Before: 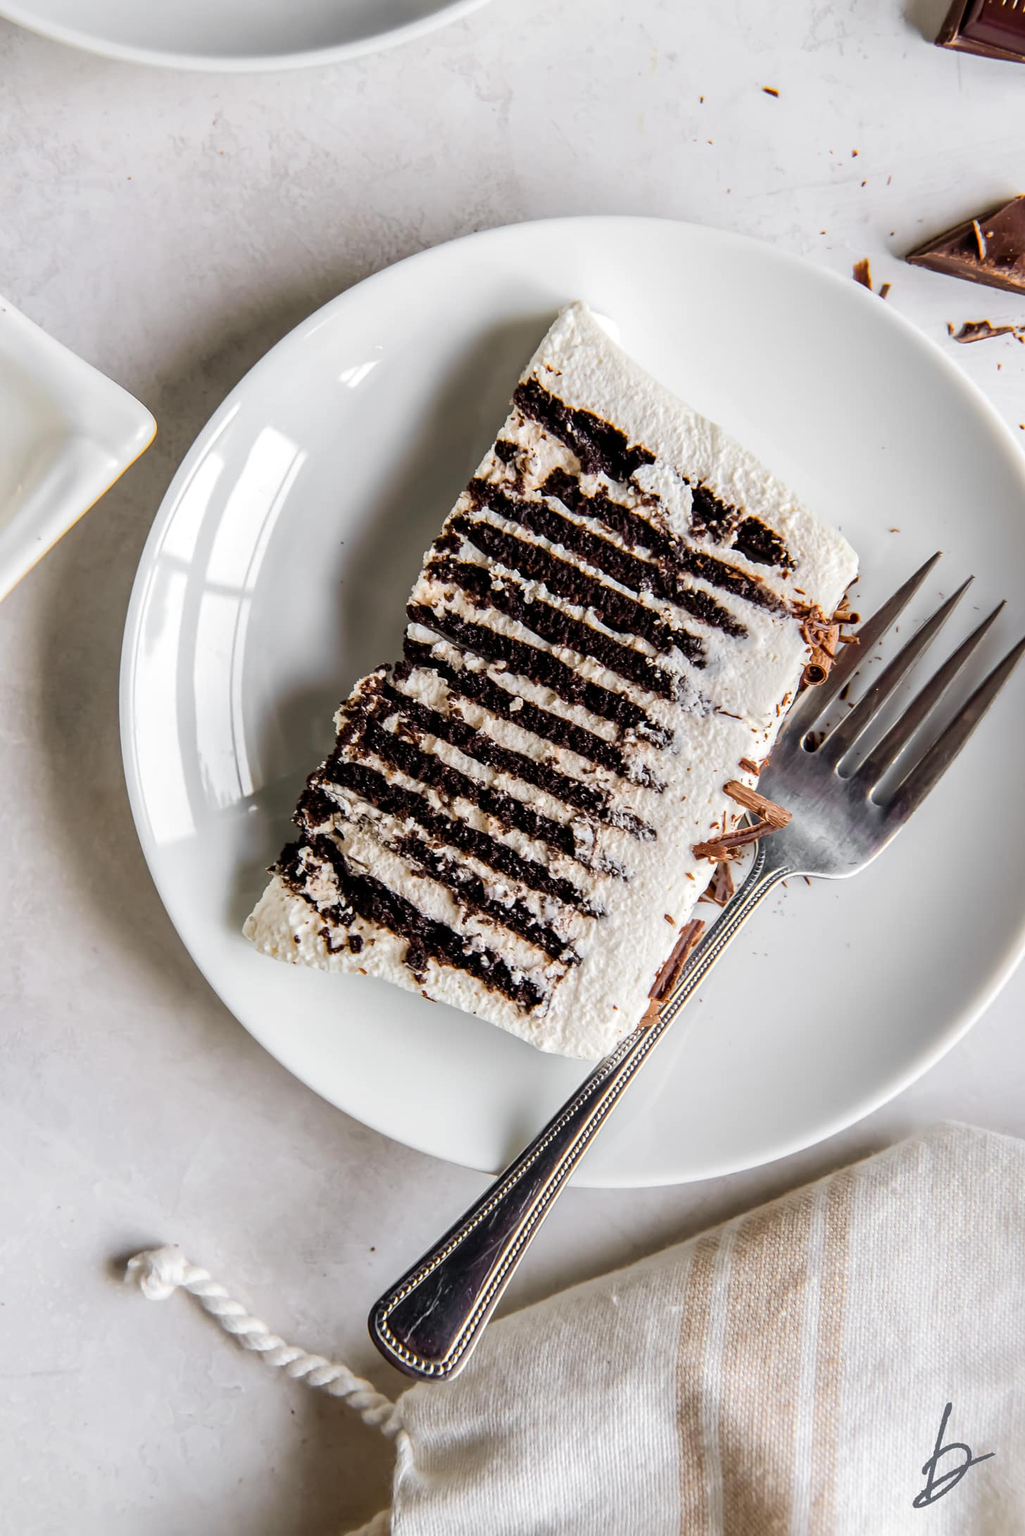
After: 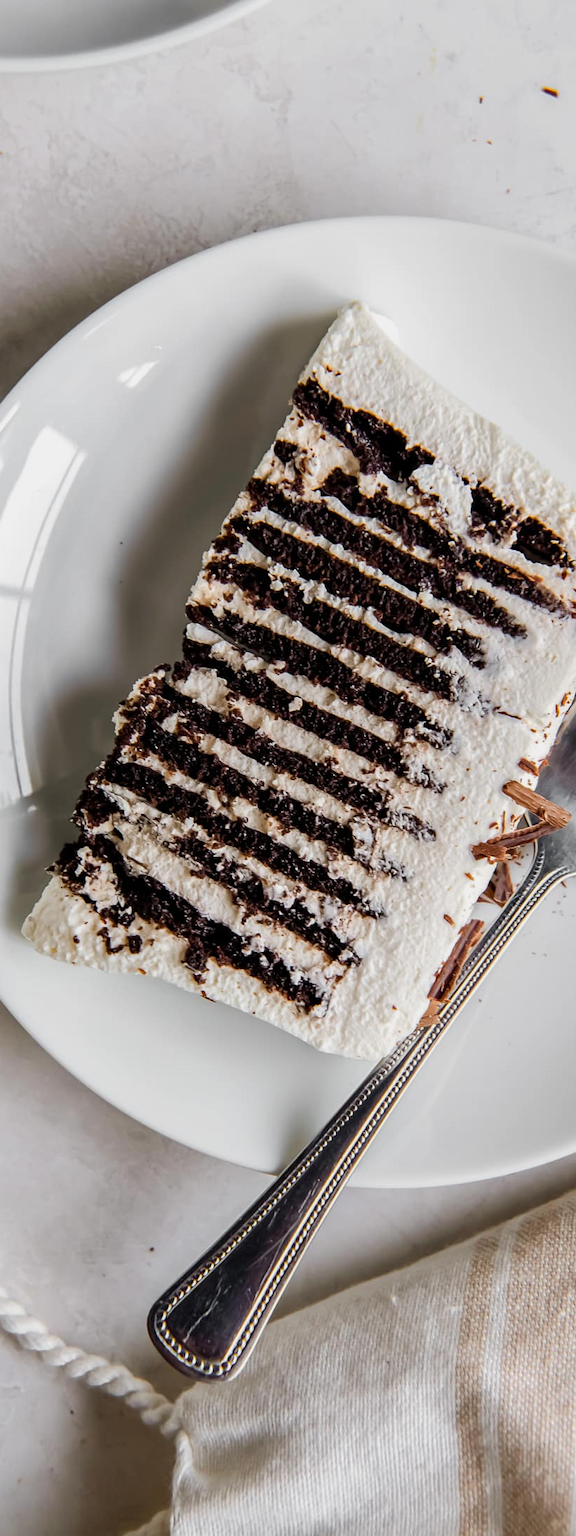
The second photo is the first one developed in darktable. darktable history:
crop: left 21.571%, right 22.213%
tone equalizer: -7 EV 0.194 EV, -6 EV 0.16 EV, -5 EV 0.09 EV, -4 EV 0.072 EV, -2 EV -0.021 EV, -1 EV -0.025 EV, +0 EV -0.042 EV
exposure: exposure -0.173 EV, compensate highlight preservation false
